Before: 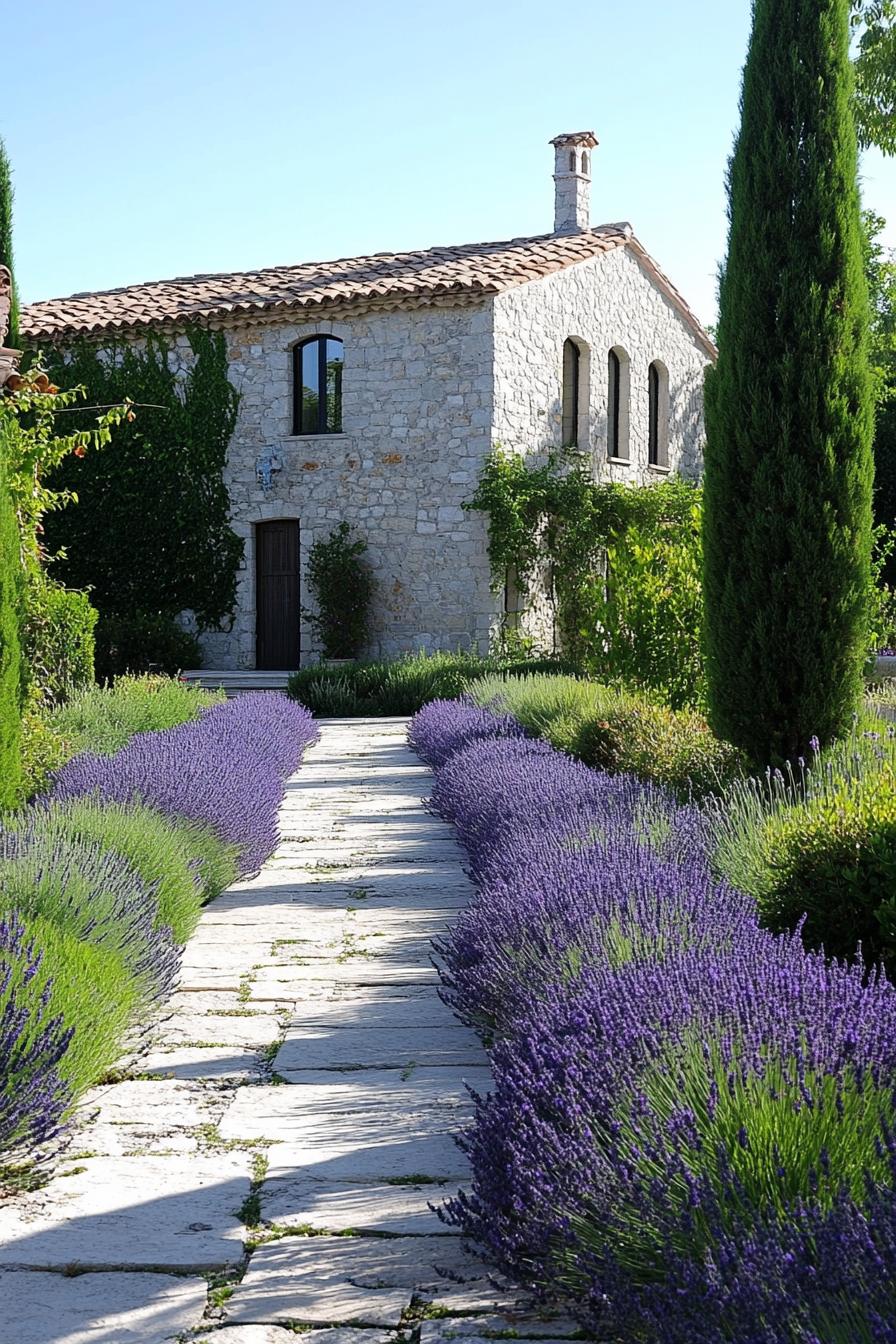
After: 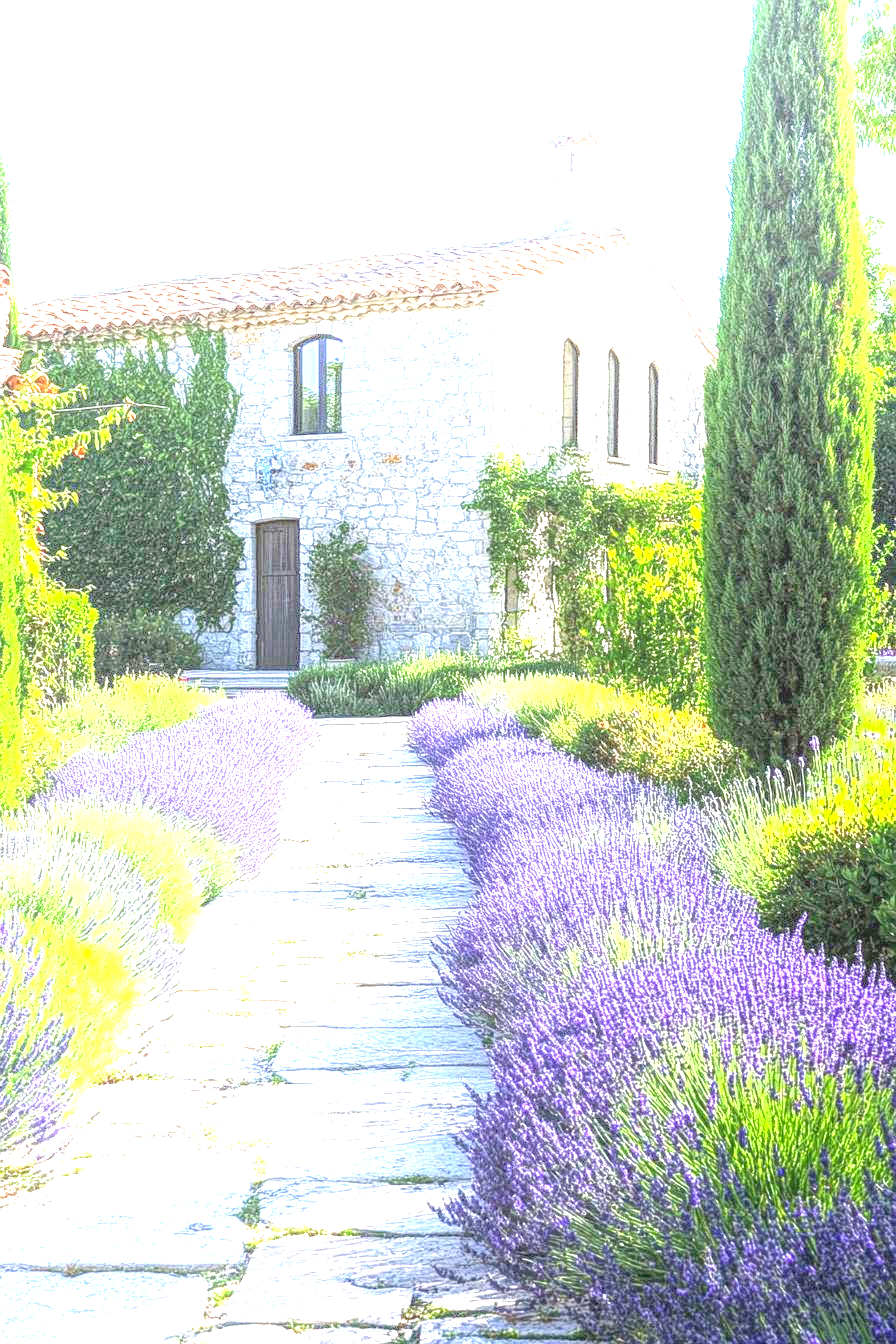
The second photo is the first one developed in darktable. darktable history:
local contrast: highlights 20%, shadows 28%, detail 201%, midtone range 0.2
exposure: black level correction 0.001, exposure 2.534 EV, compensate exposure bias true, compensate highlight preservation false
